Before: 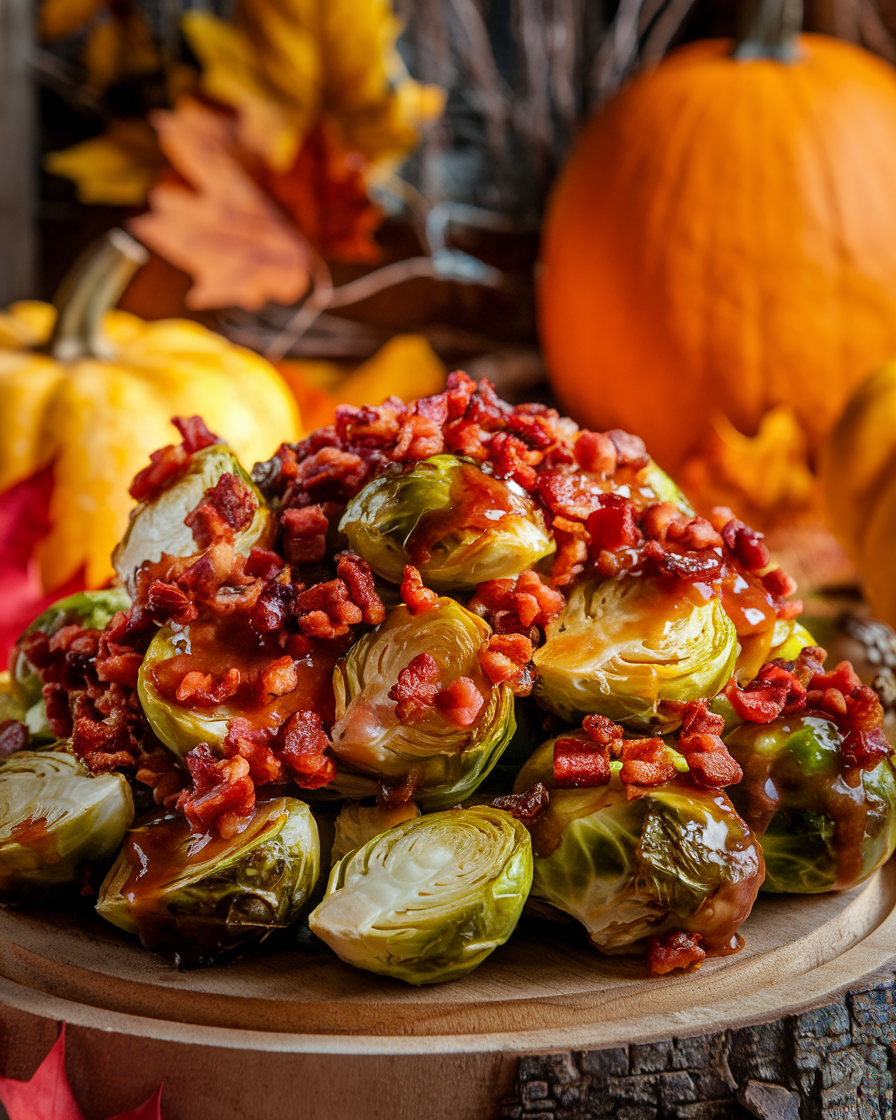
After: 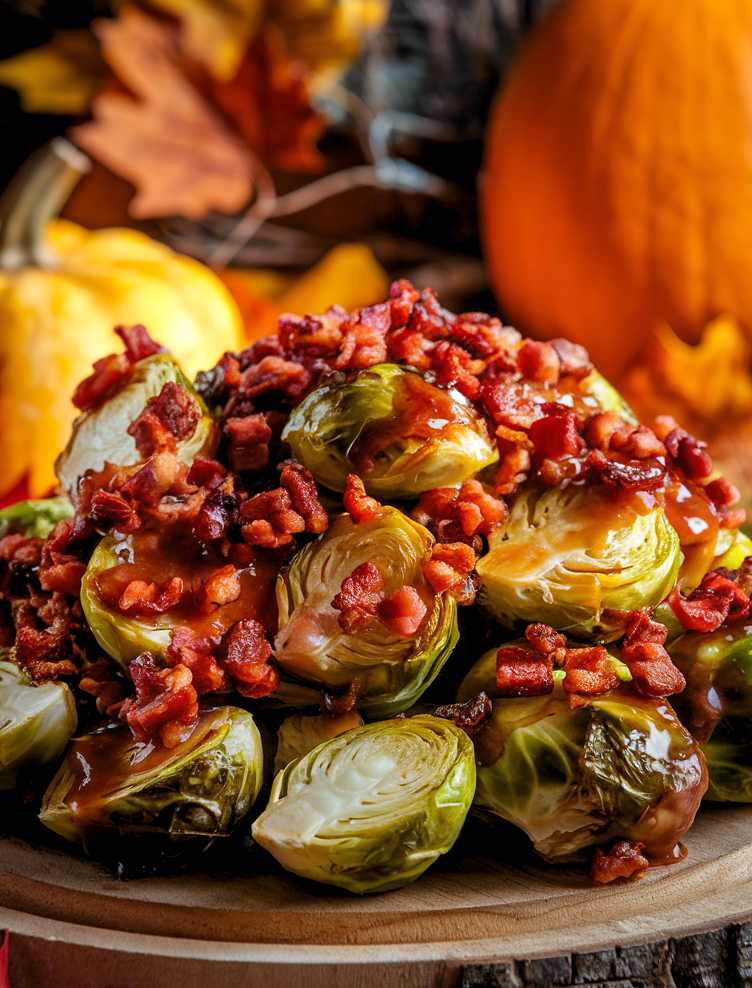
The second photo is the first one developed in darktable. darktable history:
crop: left 6.446%, top 8.188%, right 9.538%, bottom 3.548%
levels: levels [0.031, 0.5, 0.969]
